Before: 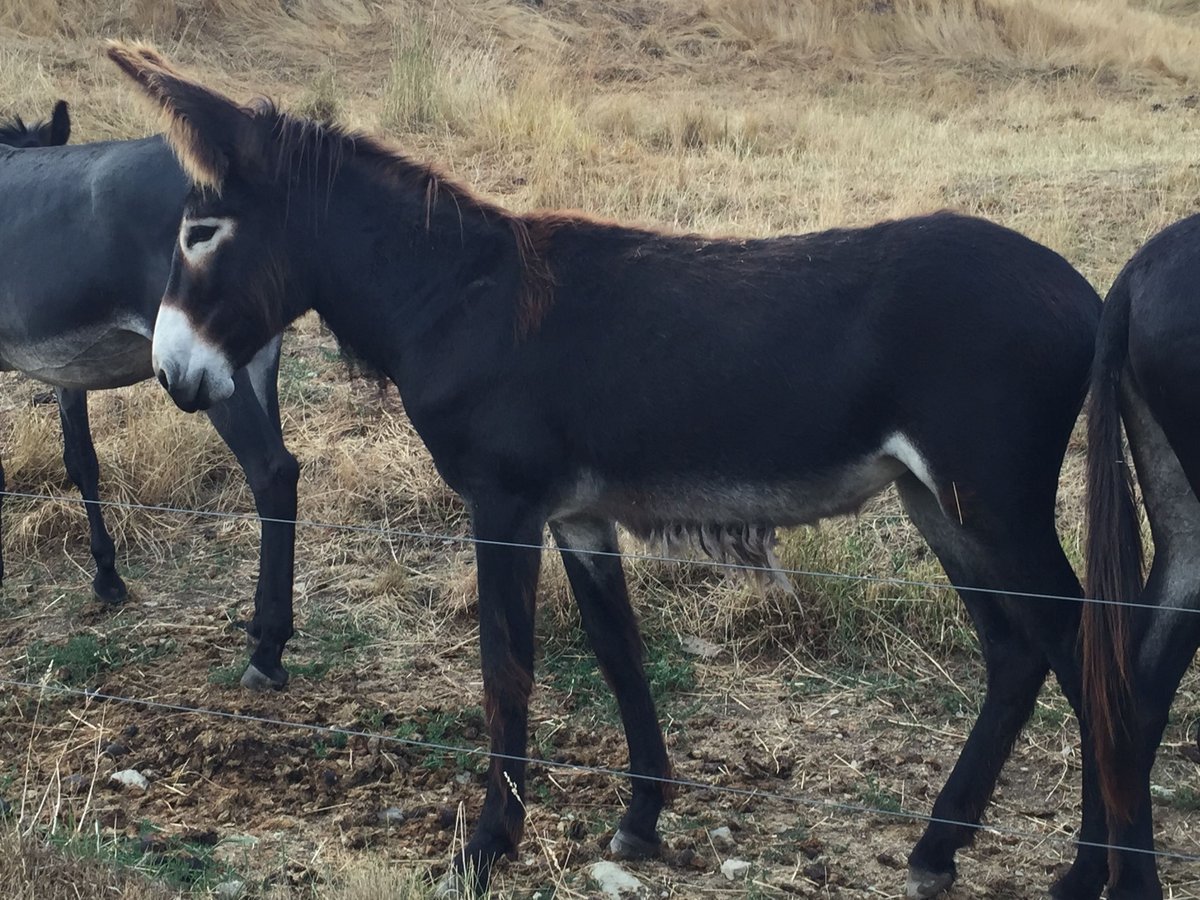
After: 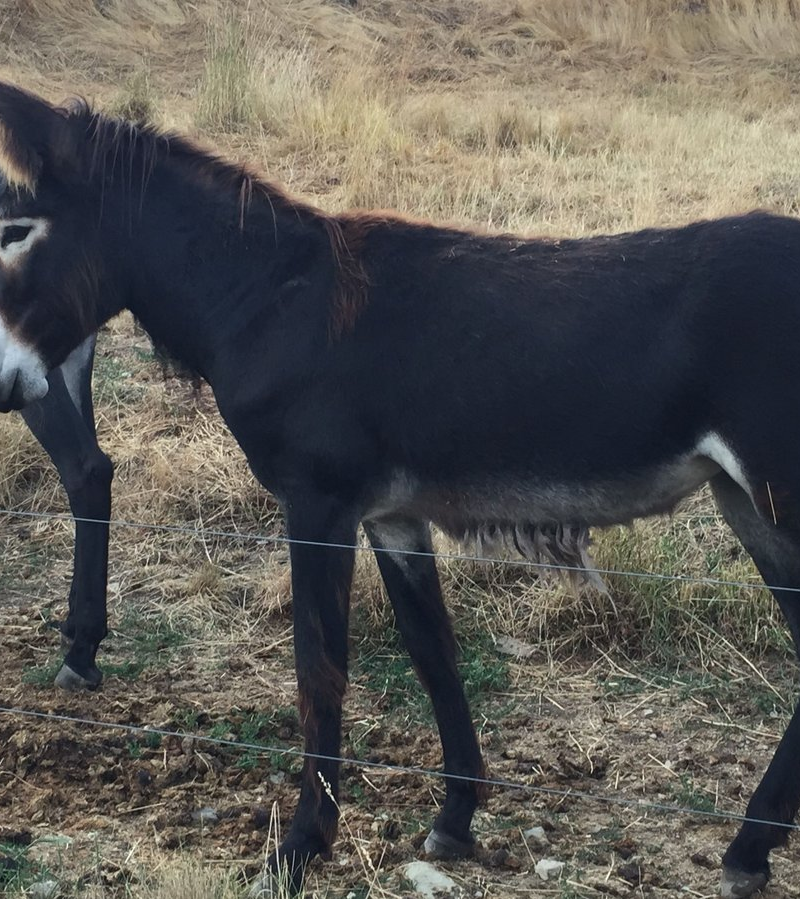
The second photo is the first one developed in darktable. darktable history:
crop and rotate: left 15.526%, right 17.75%
